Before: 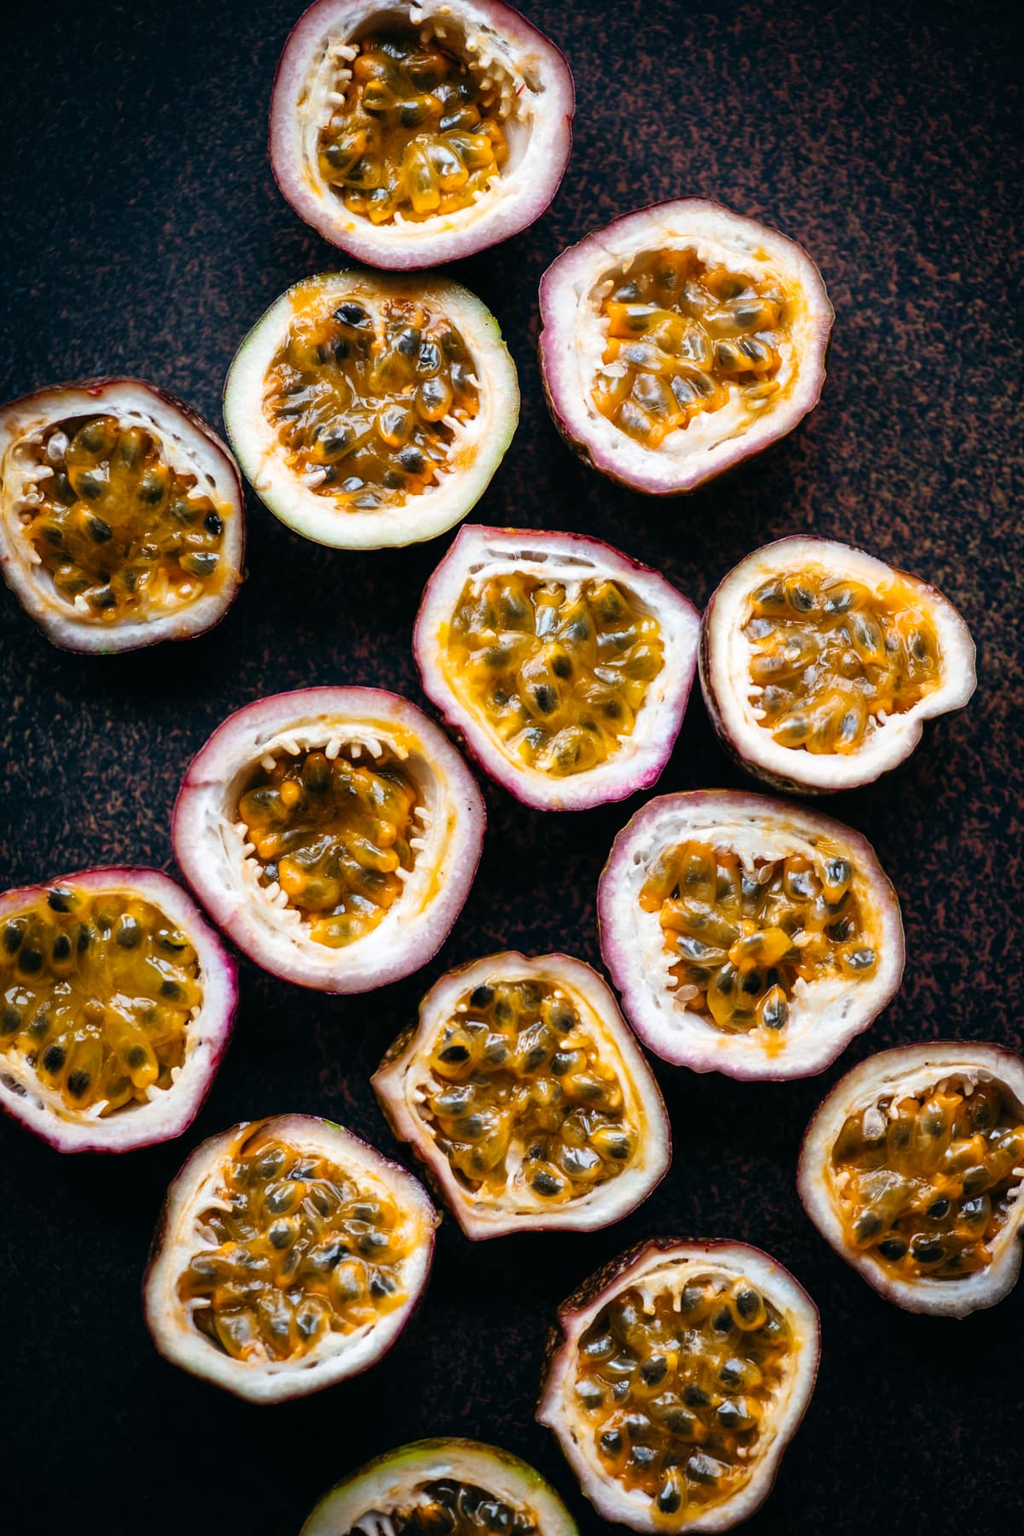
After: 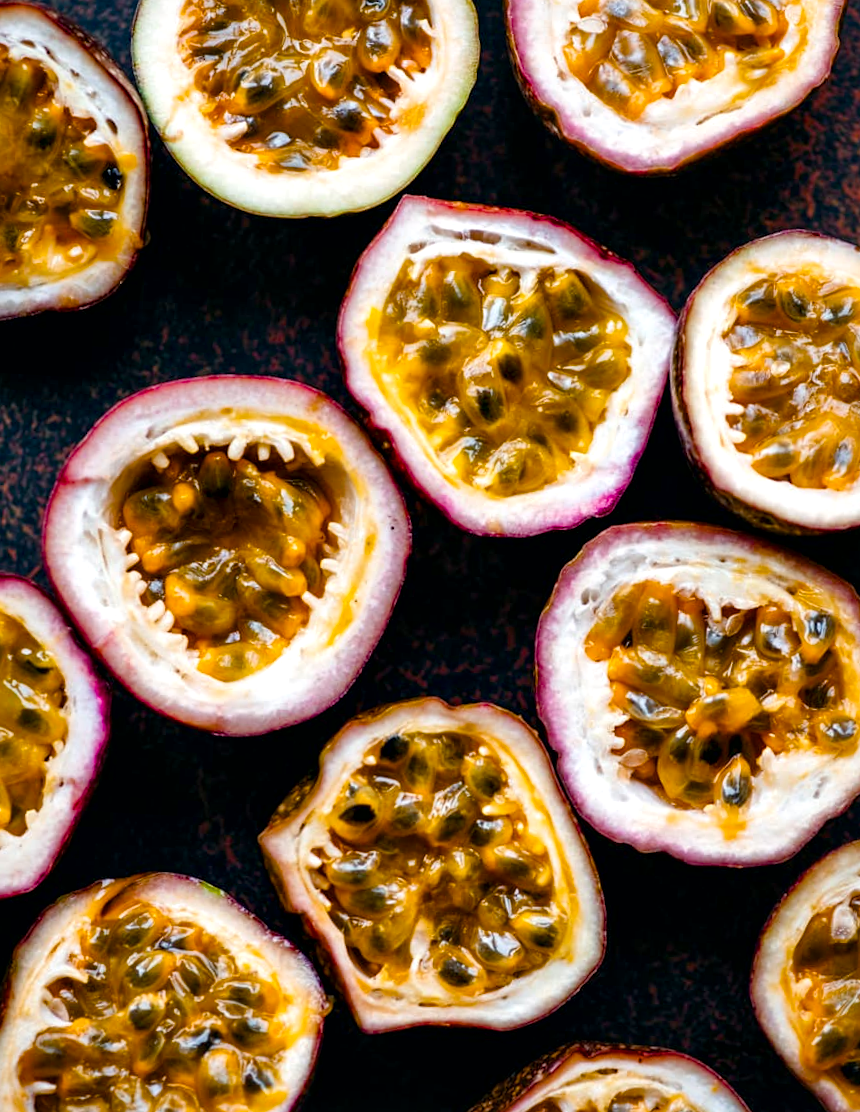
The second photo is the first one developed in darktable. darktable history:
color balance rgb: perceptual saturation grading › global saturation 34.899%, perceptual saturation grading › highlights -29.996%, perceptual saturation grading › shadows 36.198%, global vibrance 14.928%
crop and rotate: angle -3.33°, left 9.824%, top 20.919%, right 12.346%, bottom 11.964%
local contrast: mode bilateral grid, contrast 25, coarseness 61, detail 152%, midtone range 0.2
